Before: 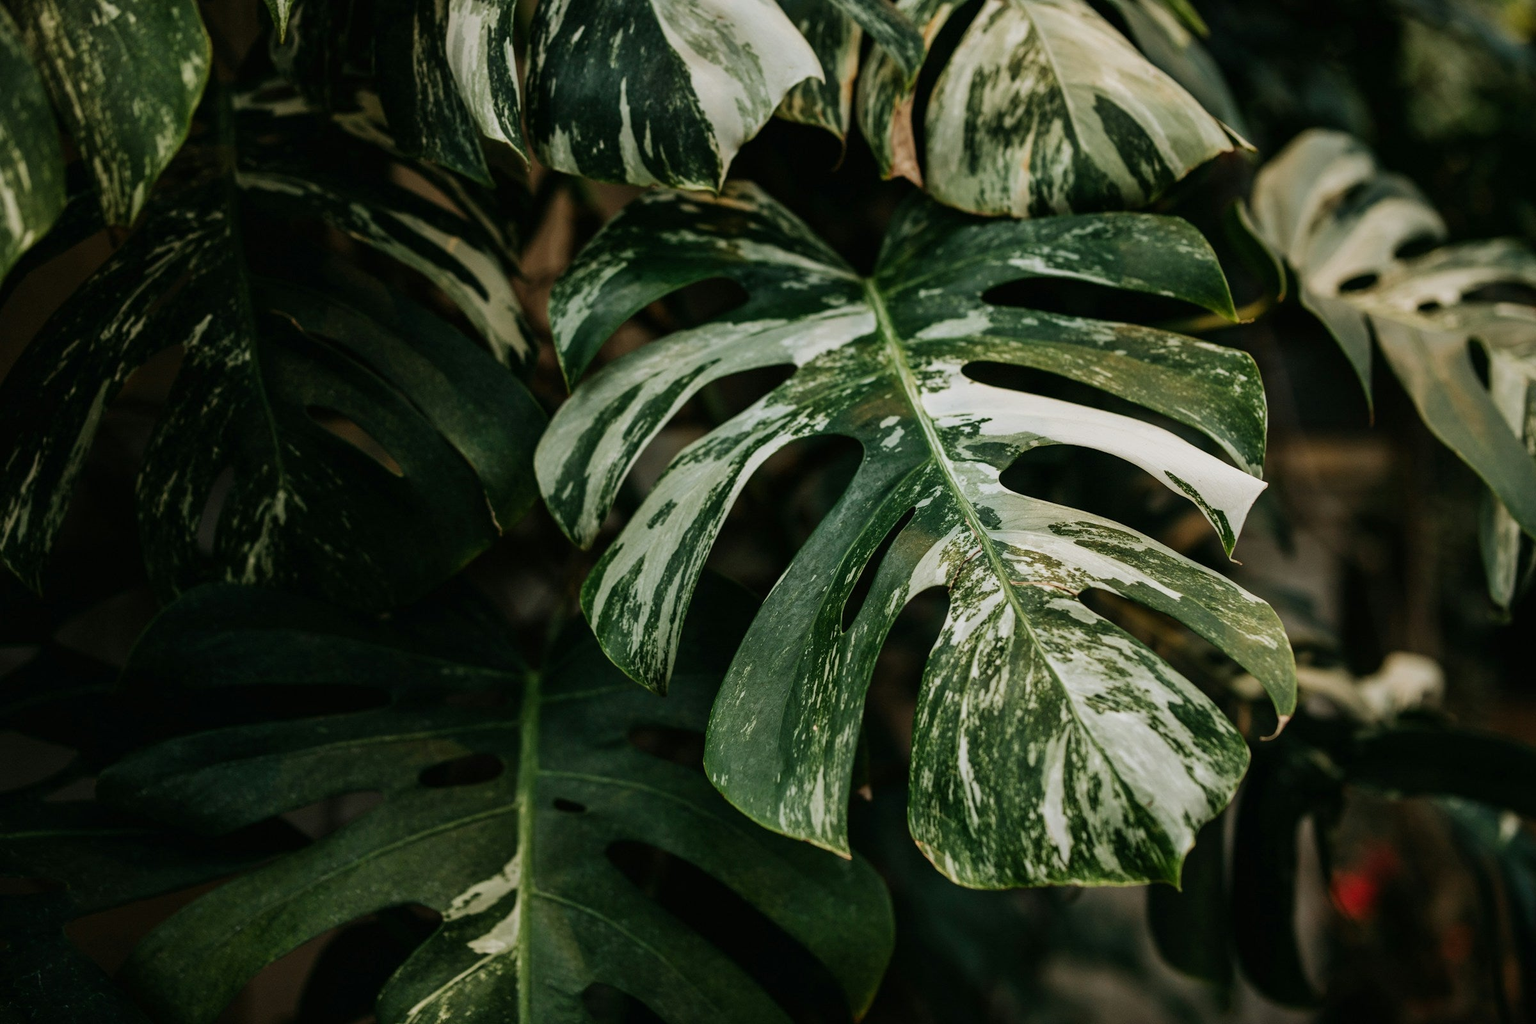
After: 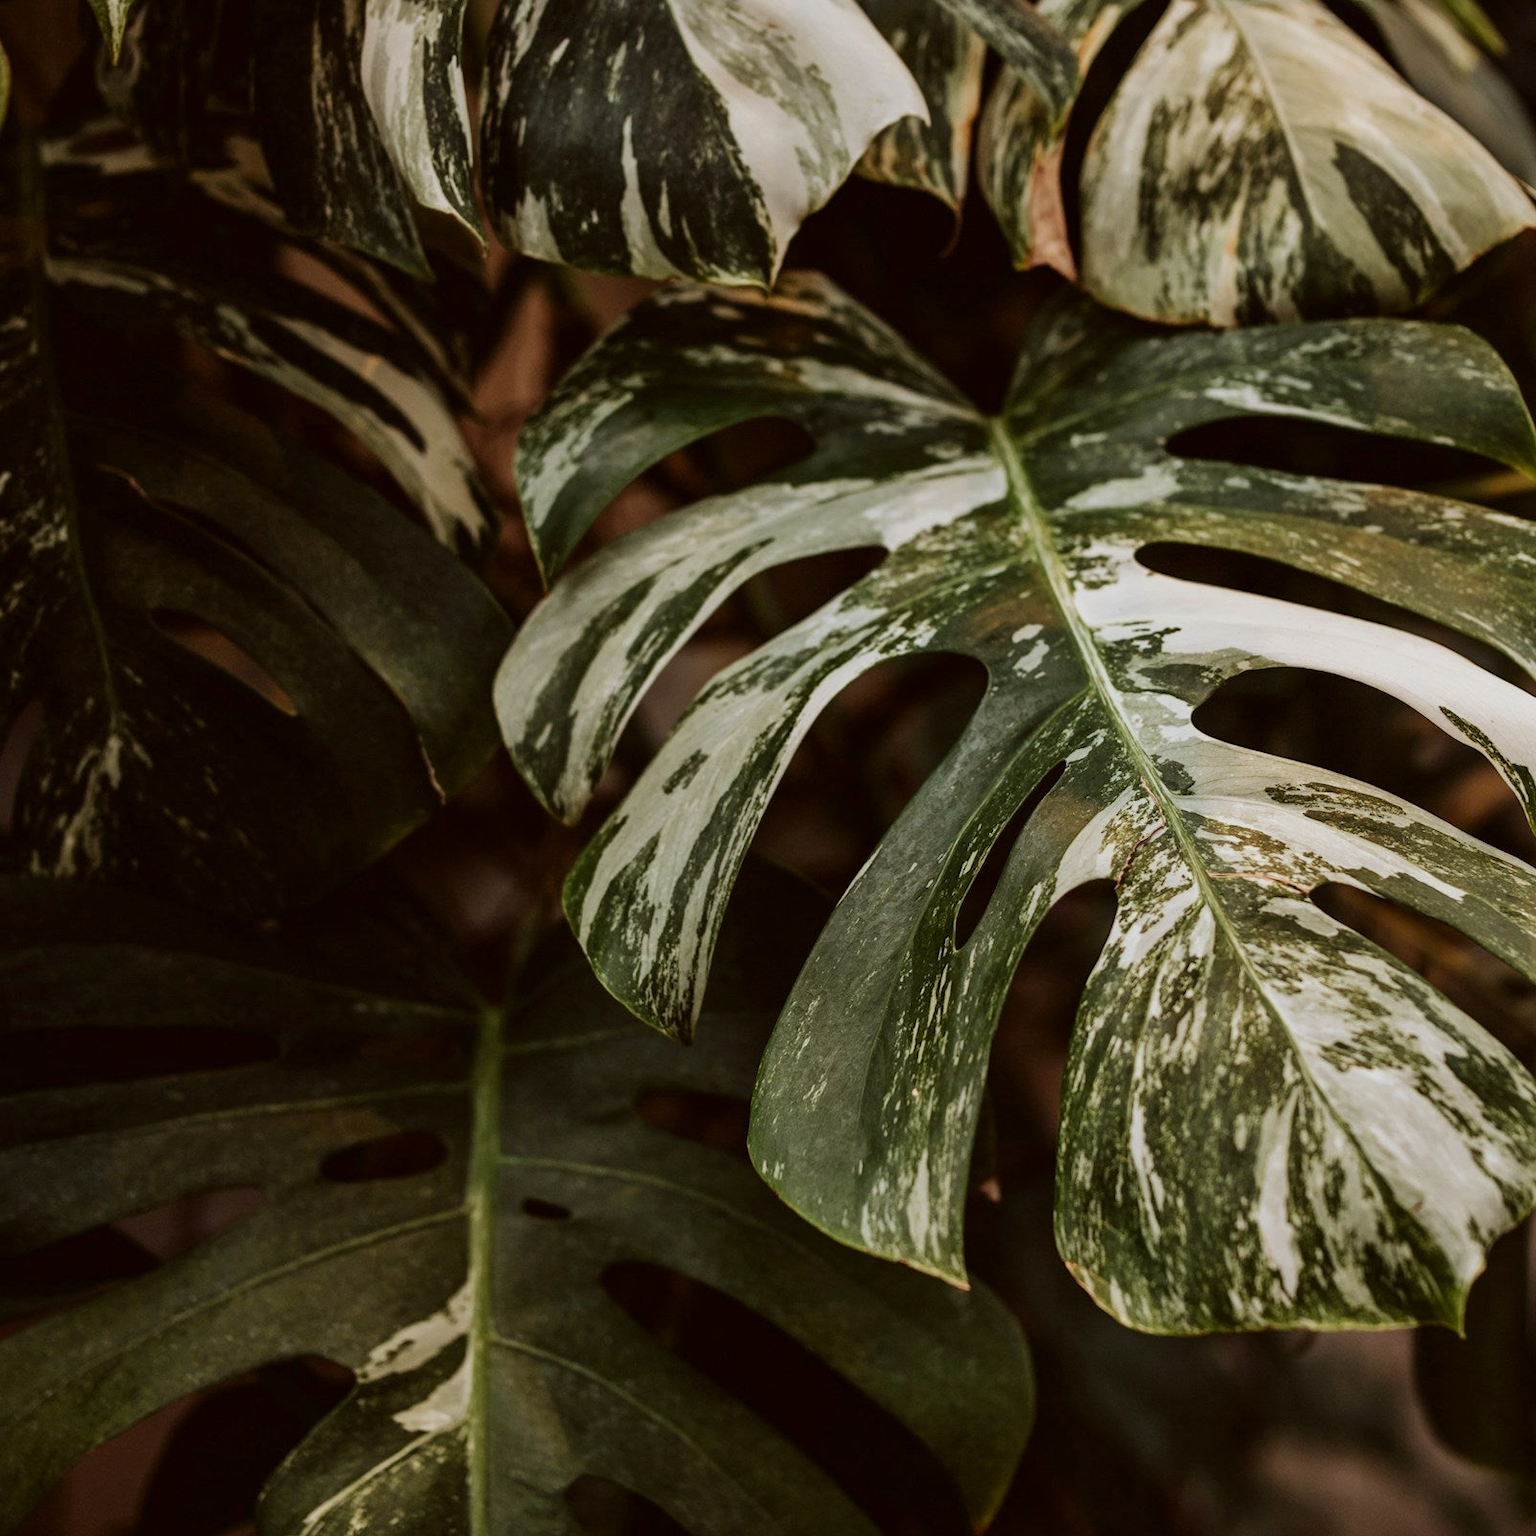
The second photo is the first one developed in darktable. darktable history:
color correction: highlights a* -2.73, highlights b* -2.09, shadows a* 2.41, shadows b* 2.73
crop and rotate: left 13.409%, right 19.924%
rgb levels: mode RGB, independent channels, levels [[0, 0.474, 1], [0, 0.5, 1], [0, 0.5, 1]]
